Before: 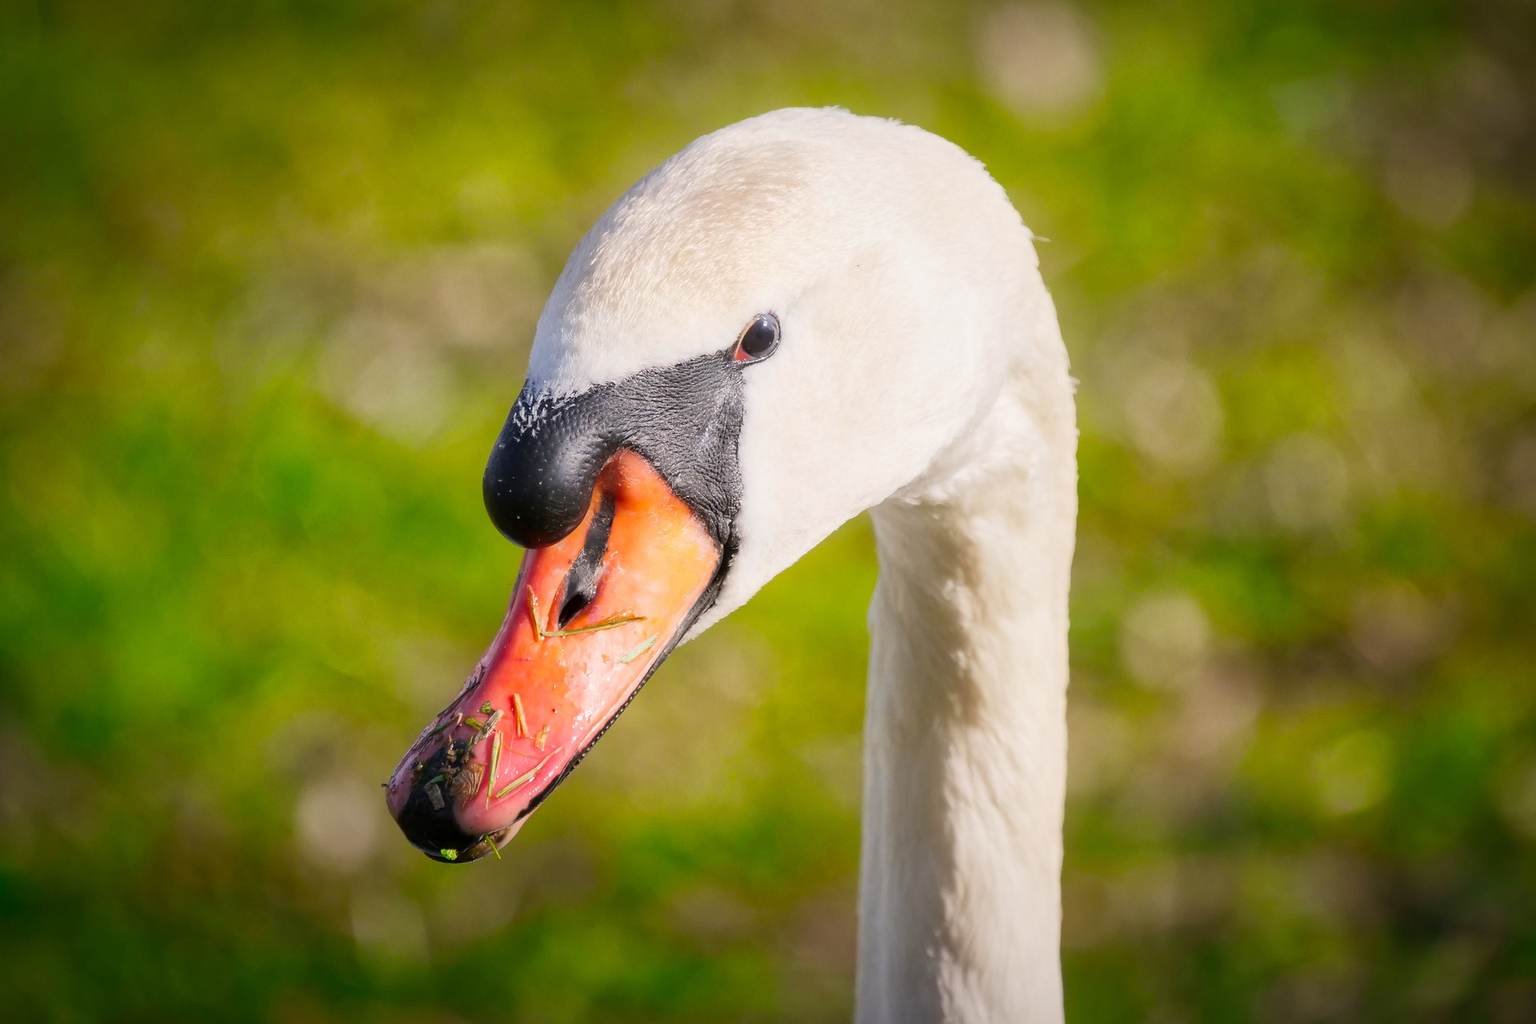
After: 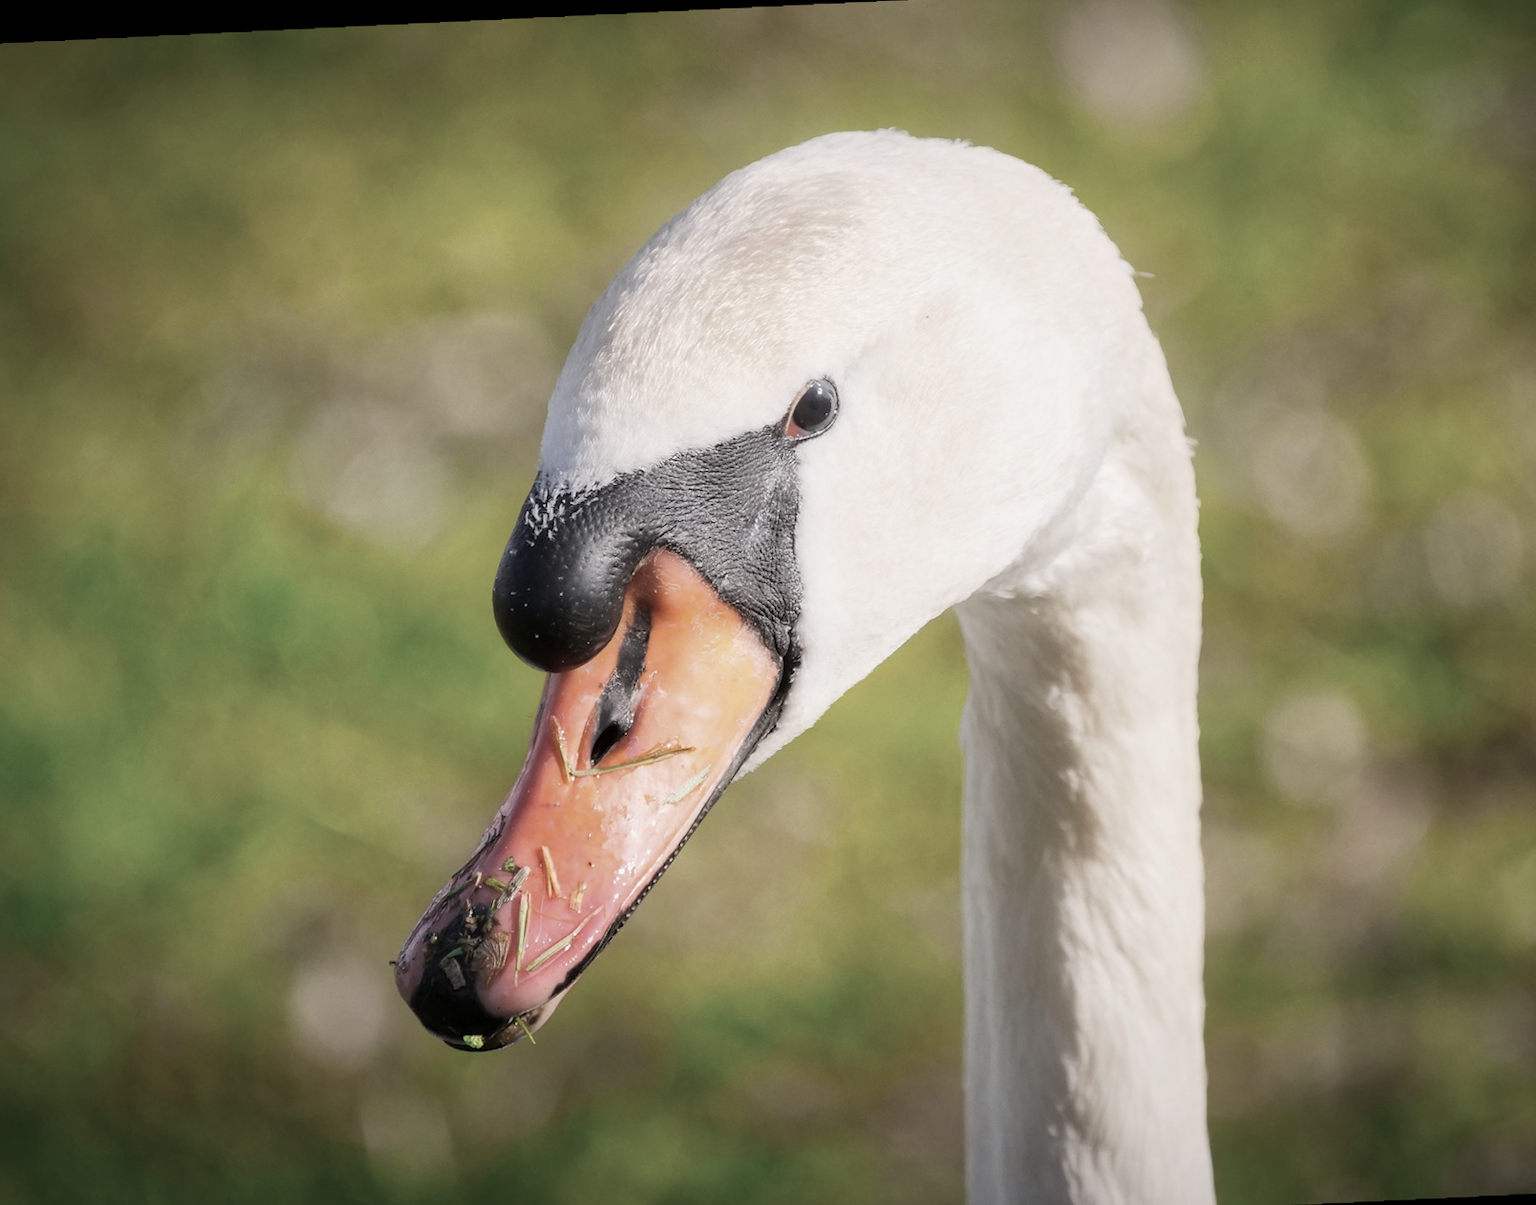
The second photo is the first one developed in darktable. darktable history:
color correction: saturation 0.5
crop and rotate: angle 1°, left 4.281%, top 0.642%, right 11.383%, bottom 2.486%
rotate and perspective: rotation -1.75°, automatic cropping off
